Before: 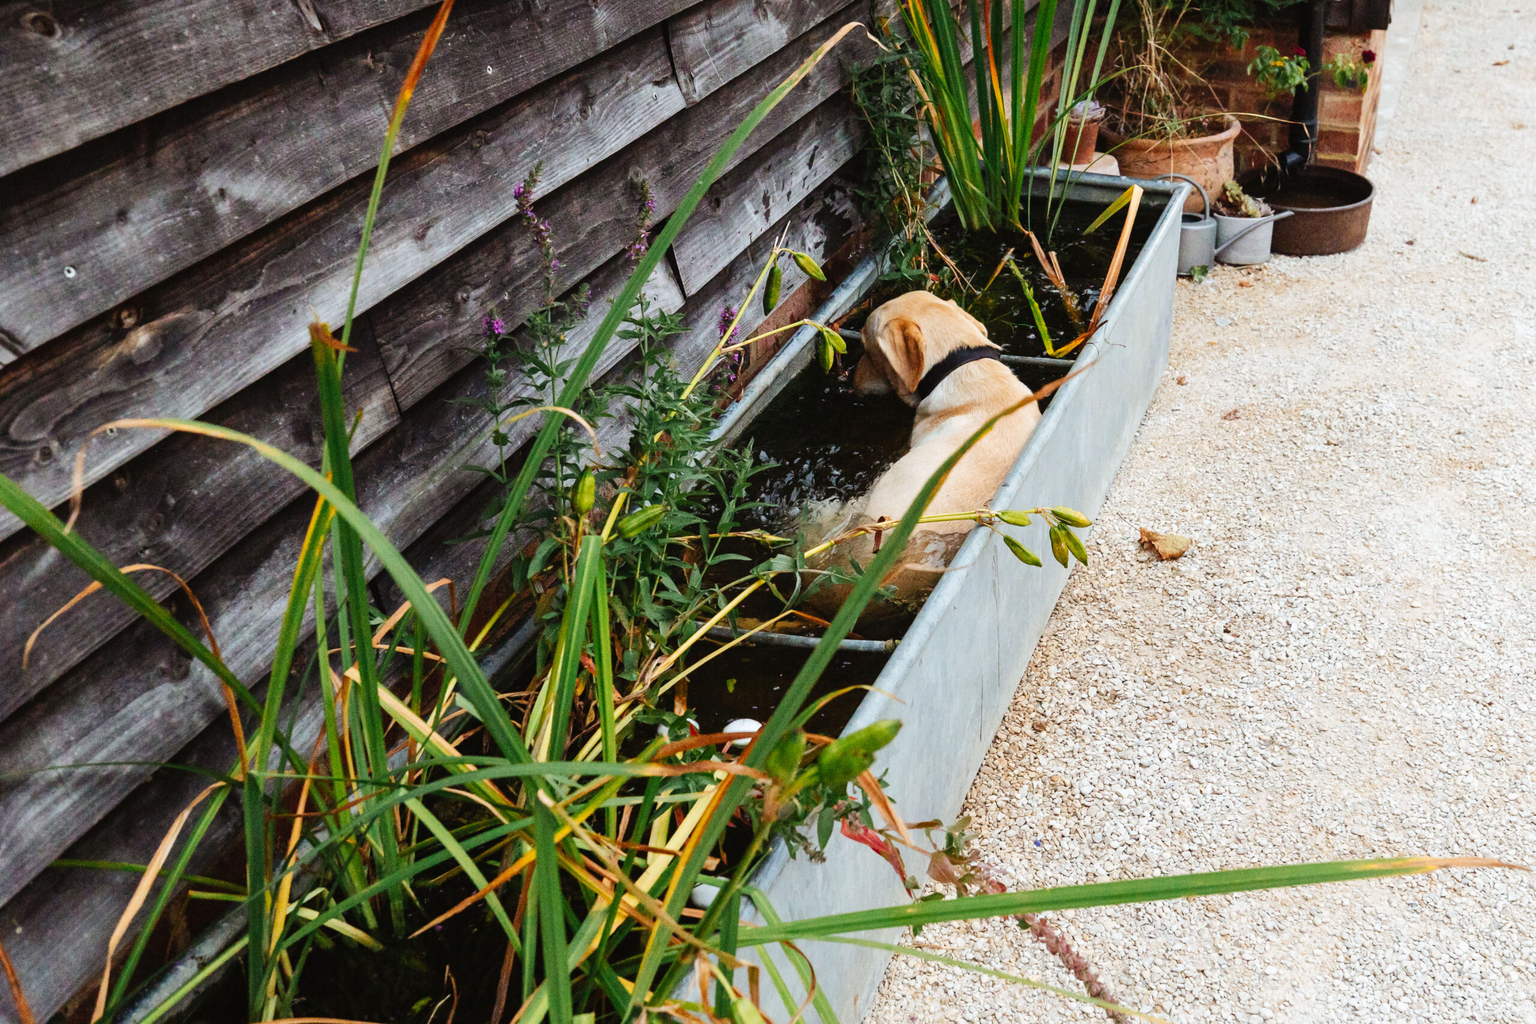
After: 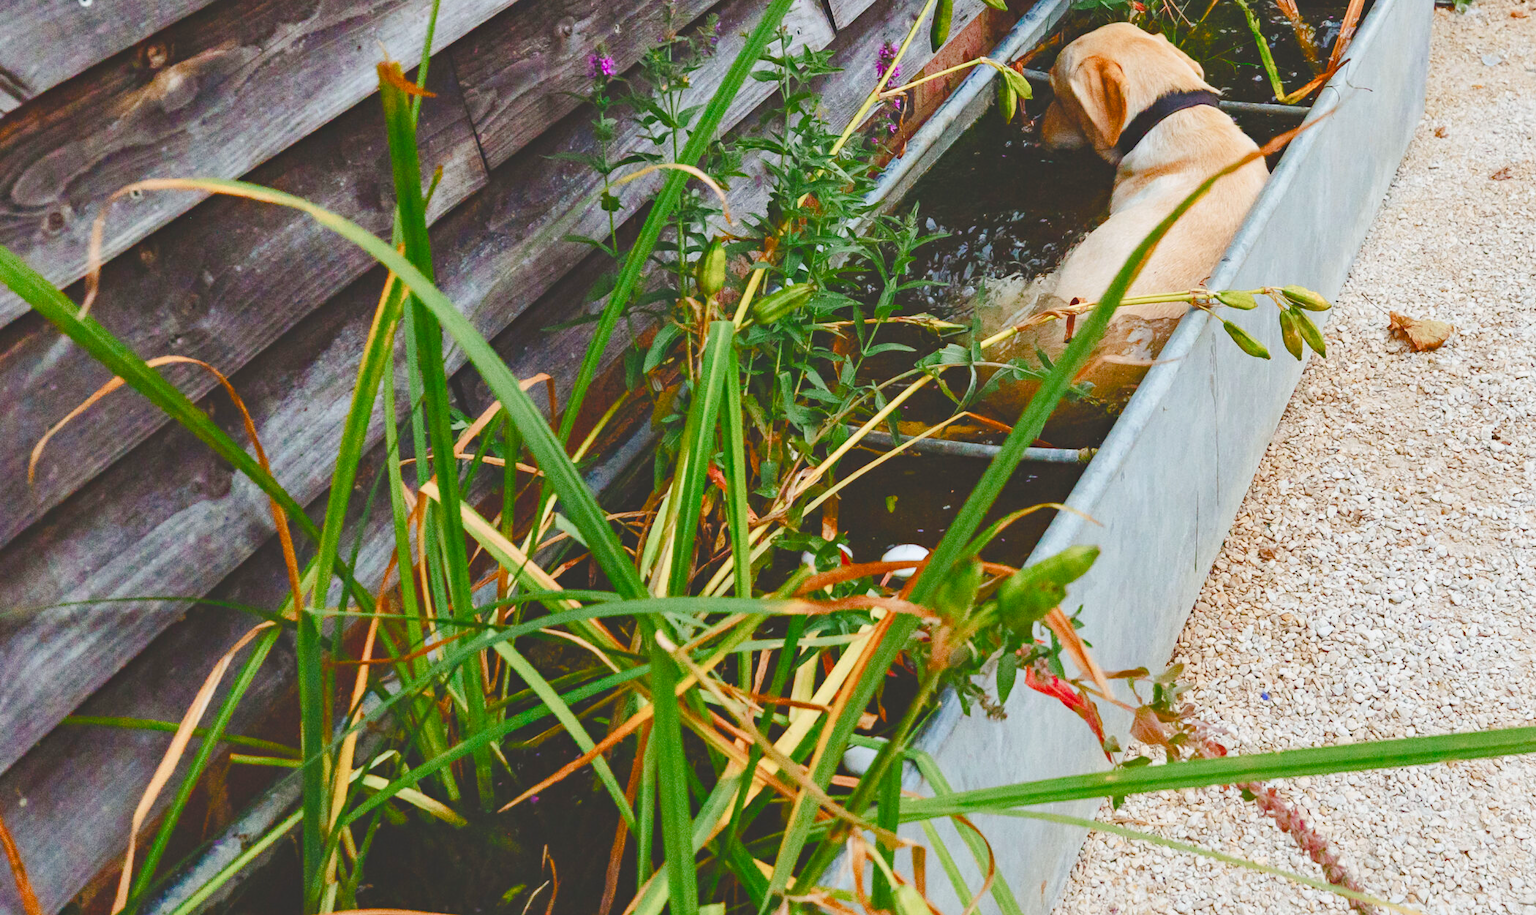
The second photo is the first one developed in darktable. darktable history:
exposure: exposure 0.604 EV, compensate exposure bias true, compensate highlight preservation false
contrast brightness saturation: contrast -0.296
crop: top 26.636%, right 17.964%
shadows and highlights: shadows 37.82, highlights -26.78, soften with gaussian
haze removal: compatibility mode true, adaptive false
color balance rgb: shadows lift › luminance -9.643%, global offset › luminance 0.466%, global offset › hue 171.95°, perceptual saturation grading › global saturation 0.303%, perceptual saturation grading › highlights -29%, perceptual saturation grading › mid-tones 28.81%, perceptual saturation grading › shadows 58.993%, global vibrance 9.611%
